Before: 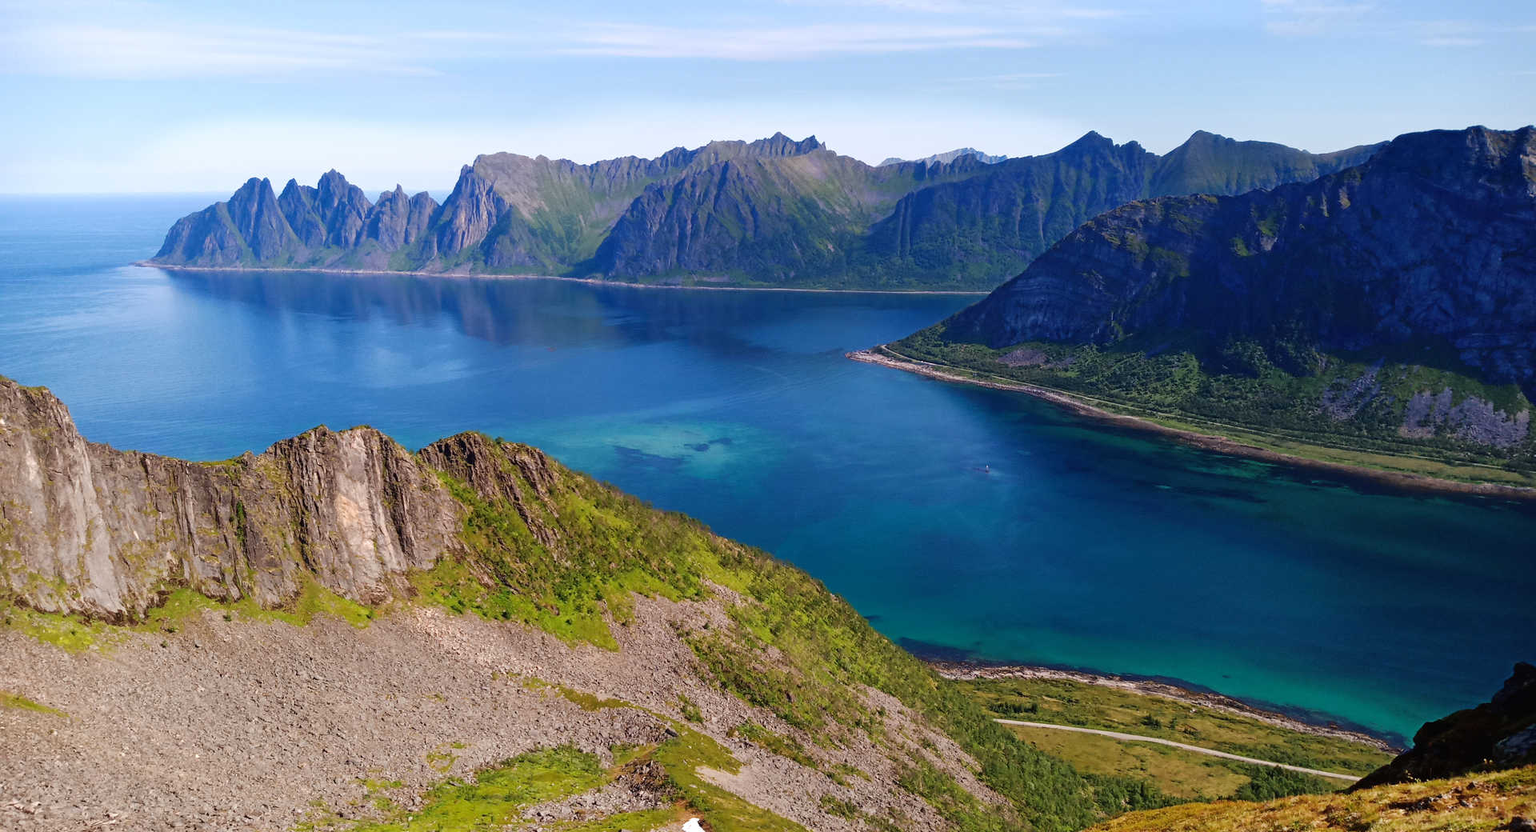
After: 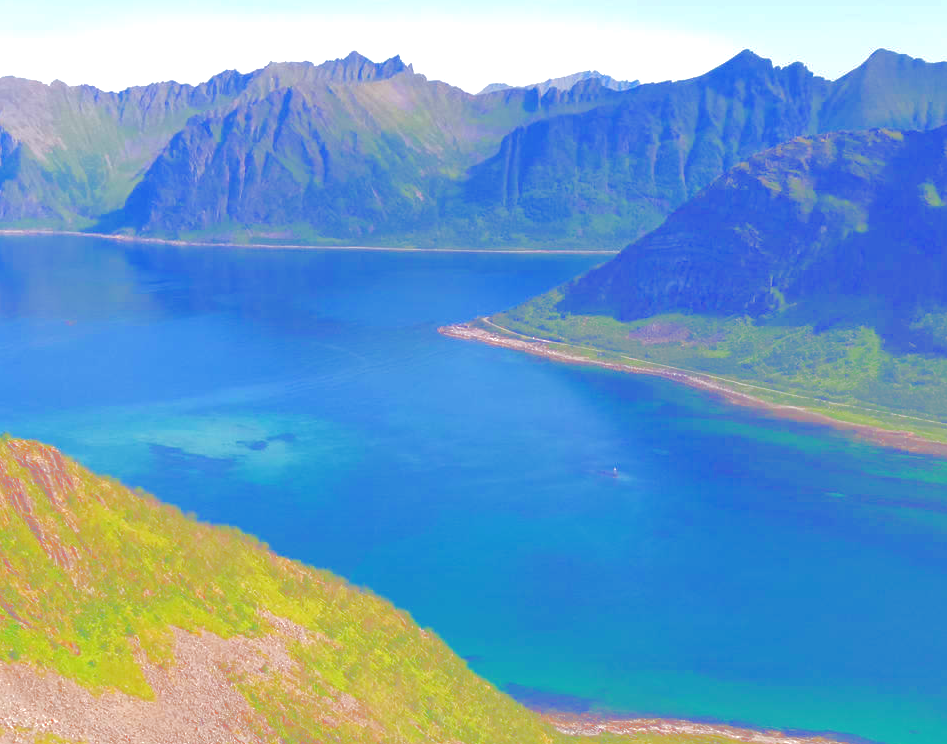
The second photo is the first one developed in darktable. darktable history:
exposure: black level correction -0.002, exposure 0.538 EV, compensate exposure bias true, compensate highlight preservation false
crop: left 32.272%, top 10.998%, right 18.404%, bottom 17.423%
tone curve: curves: ch0 [(0, 0) (0.003, 0.6) (0.011, 0.6) (0.025, 0.601) (0.044, 0.601) (0.069, 0.601) (0.1, 0.601) (0.136, 0.602) (0.177, 0.605) (0.224, 0.609) (0.277, 0.615) (0.335, 0.625) (0.399, 0.633) (0.468, 0.654) (0.543, 0.676) (0.623, 0.71) (0.709, 0.753) (0.801, 0.802) (0.898, 0.85) (1, 1)]
